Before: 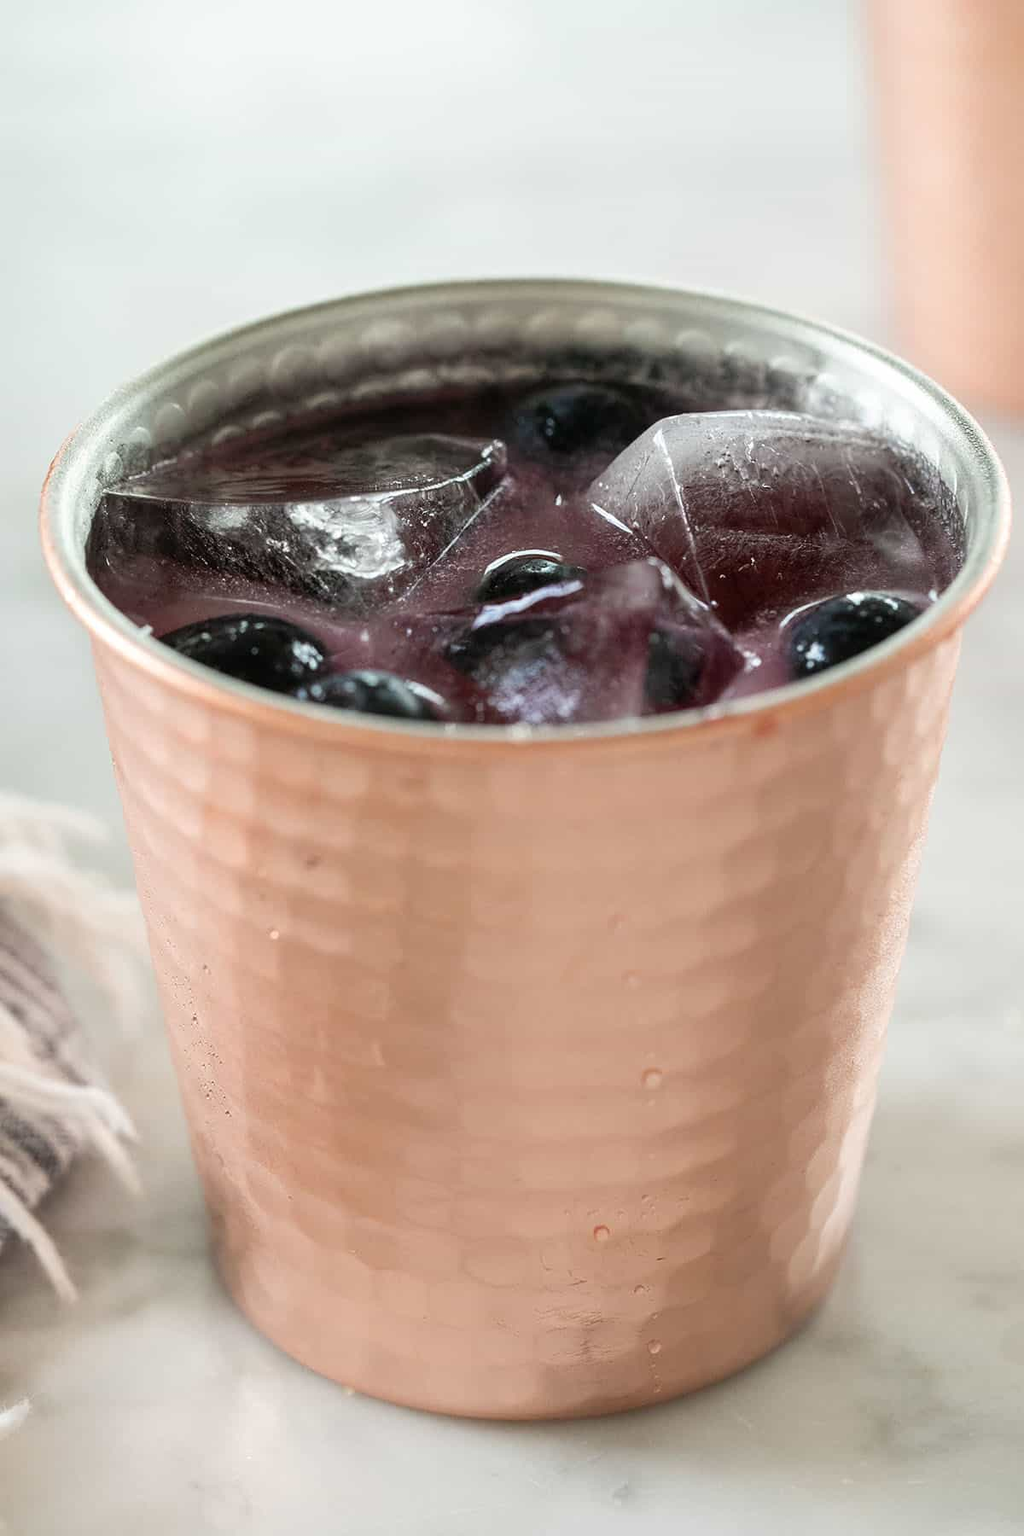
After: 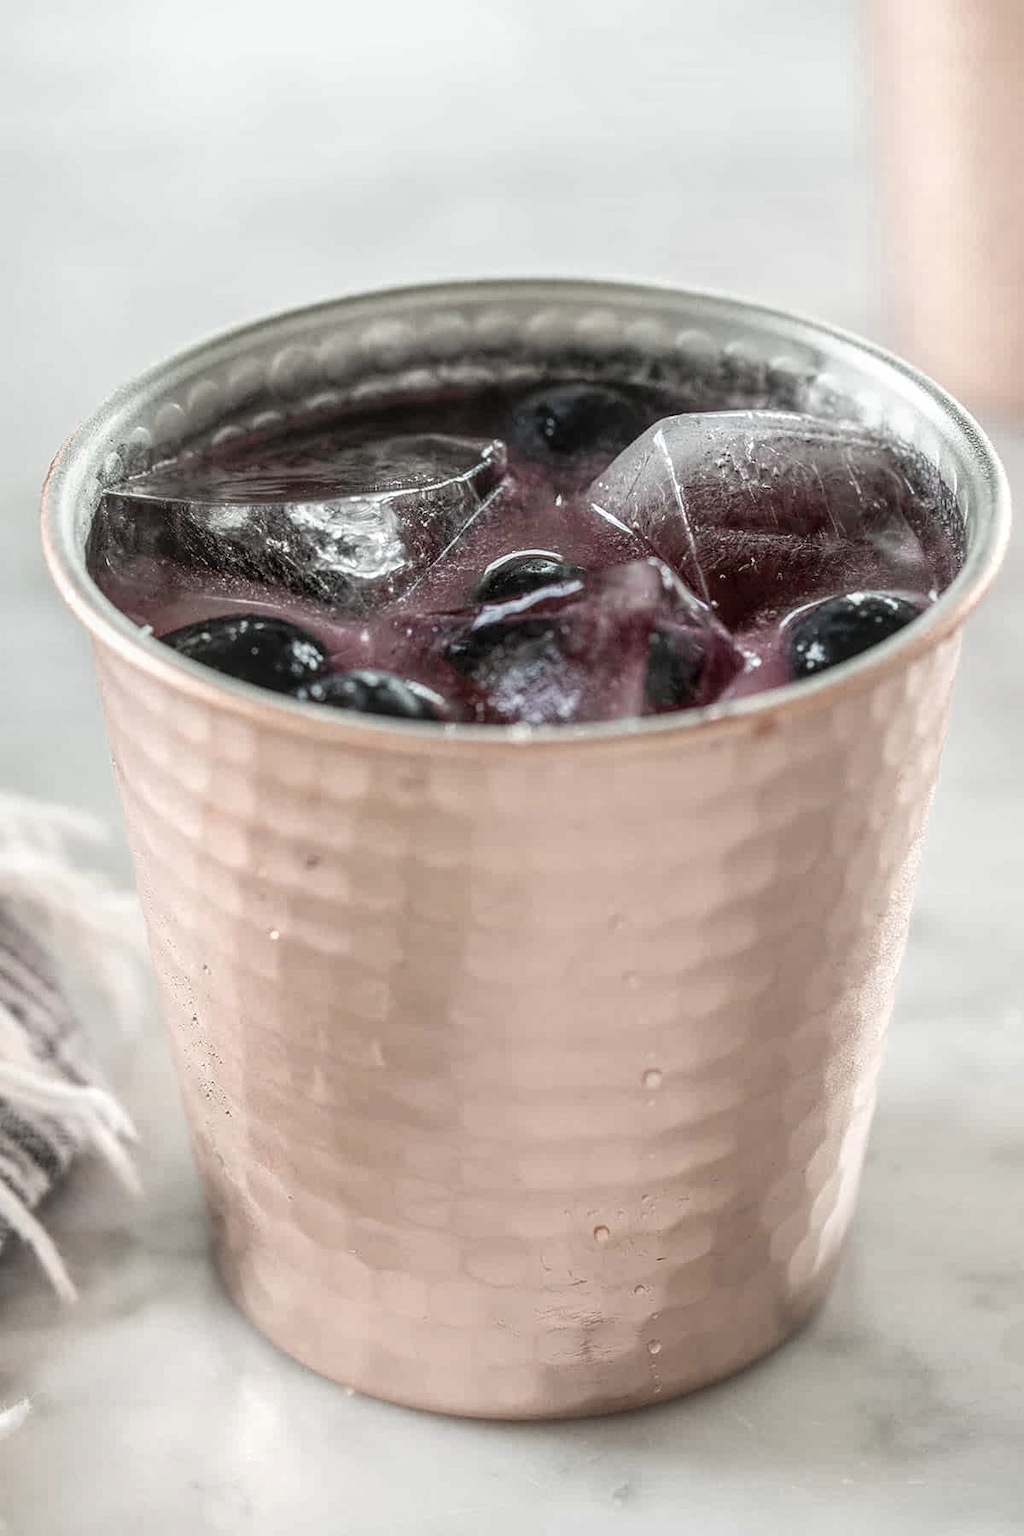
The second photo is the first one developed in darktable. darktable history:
local contrast: highlights 1%, shadows 5%, detail 134%
color zones: curves: ch0 [(0, 0.6) (0.129, 0.585) (0.193, 0.596) (0.429, 0.5) (0.571, 0.5) (0.714, 0.5) (0.857, 0.5) (1, 0.6)]; ch1 [(0, 0.453) (0.112, 0.245) (0.213, 0.252) (0.429, 0.233) (0.571, 0.231) (0.683, 0.242) (0.857, 0.296) (1, 0.453)]
color balance rgb: perceptual saturation grading › global saturation 10.105%, global vibrance 15.844%, saturation formula JzAzBz (2021)
